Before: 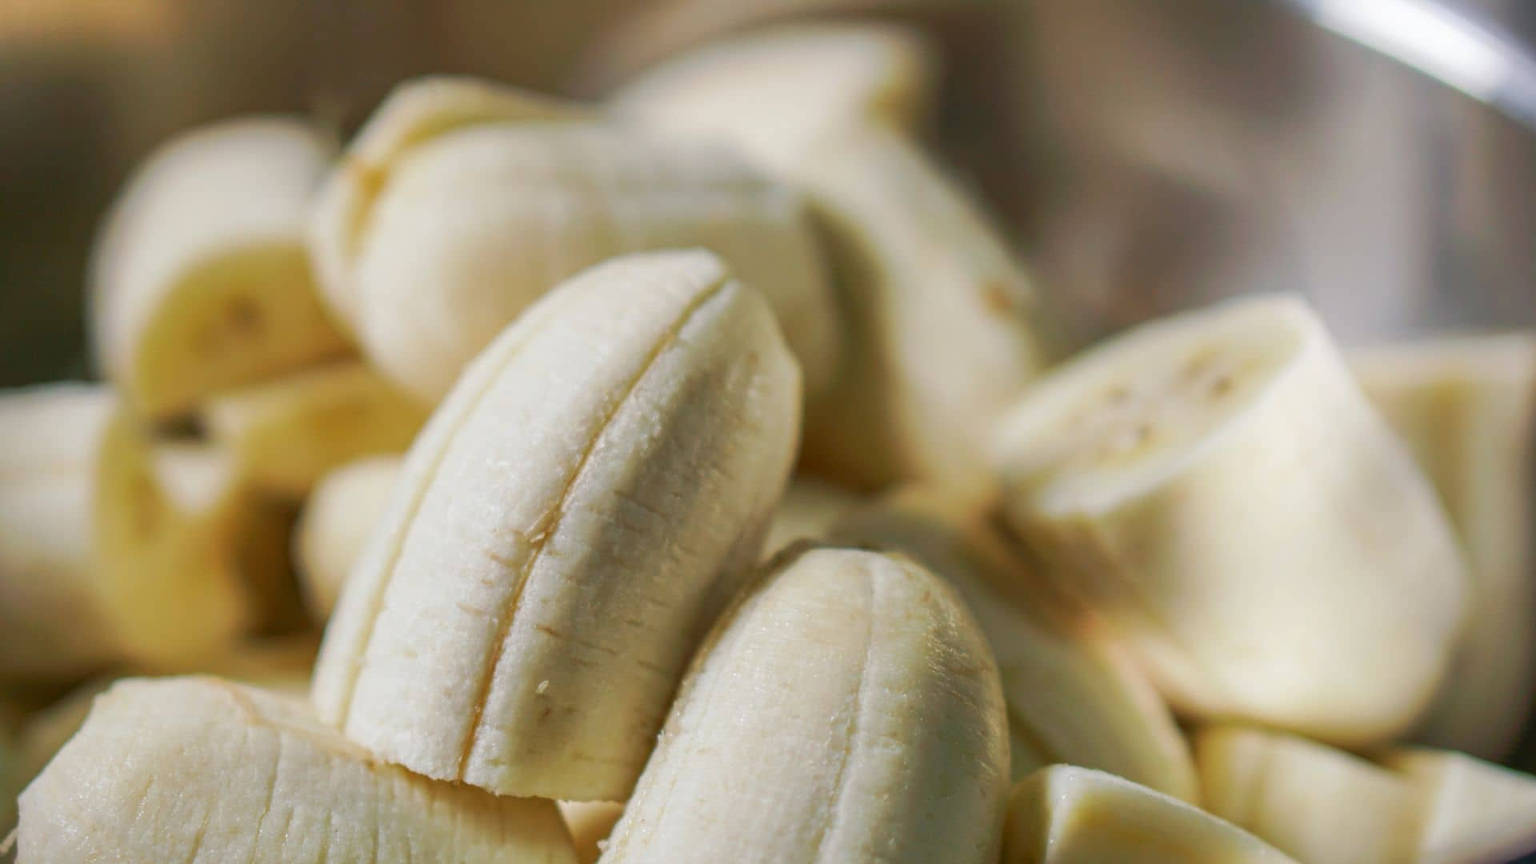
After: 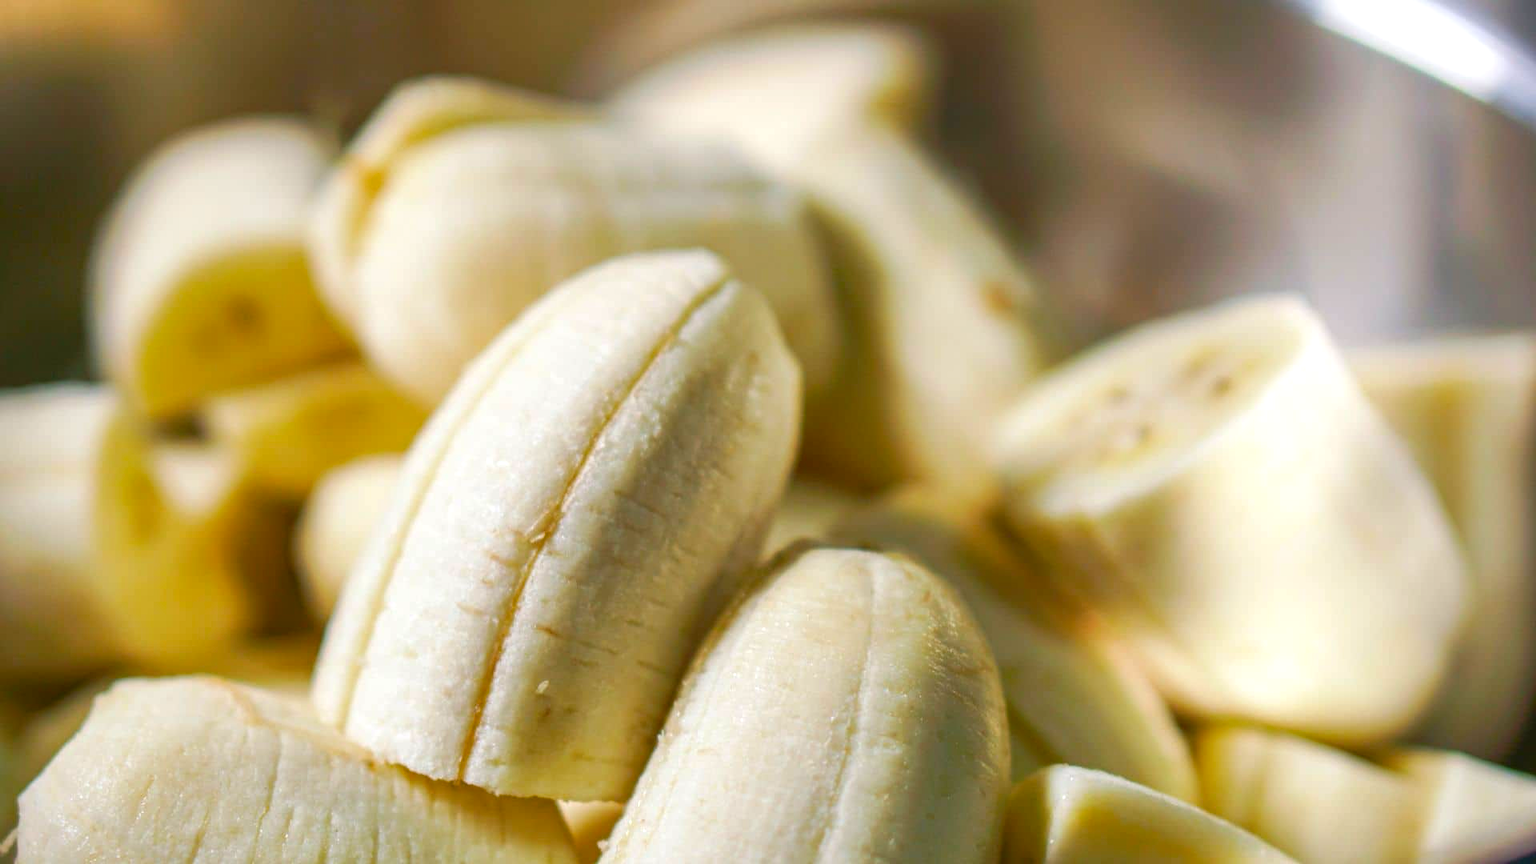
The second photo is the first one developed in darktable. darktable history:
color balance rgb: power › hue 308.64°, perceptual saturation grading › global saturation -1.757%, perceptual saturation grading › highlights -8.189%, perceptual saturation grading › mid-tones 7.745%, perceptual saturation grading › shadows 4.241%, perceptual brilliance grading › global brilliance 10.919%, global vibrance 40.229%
